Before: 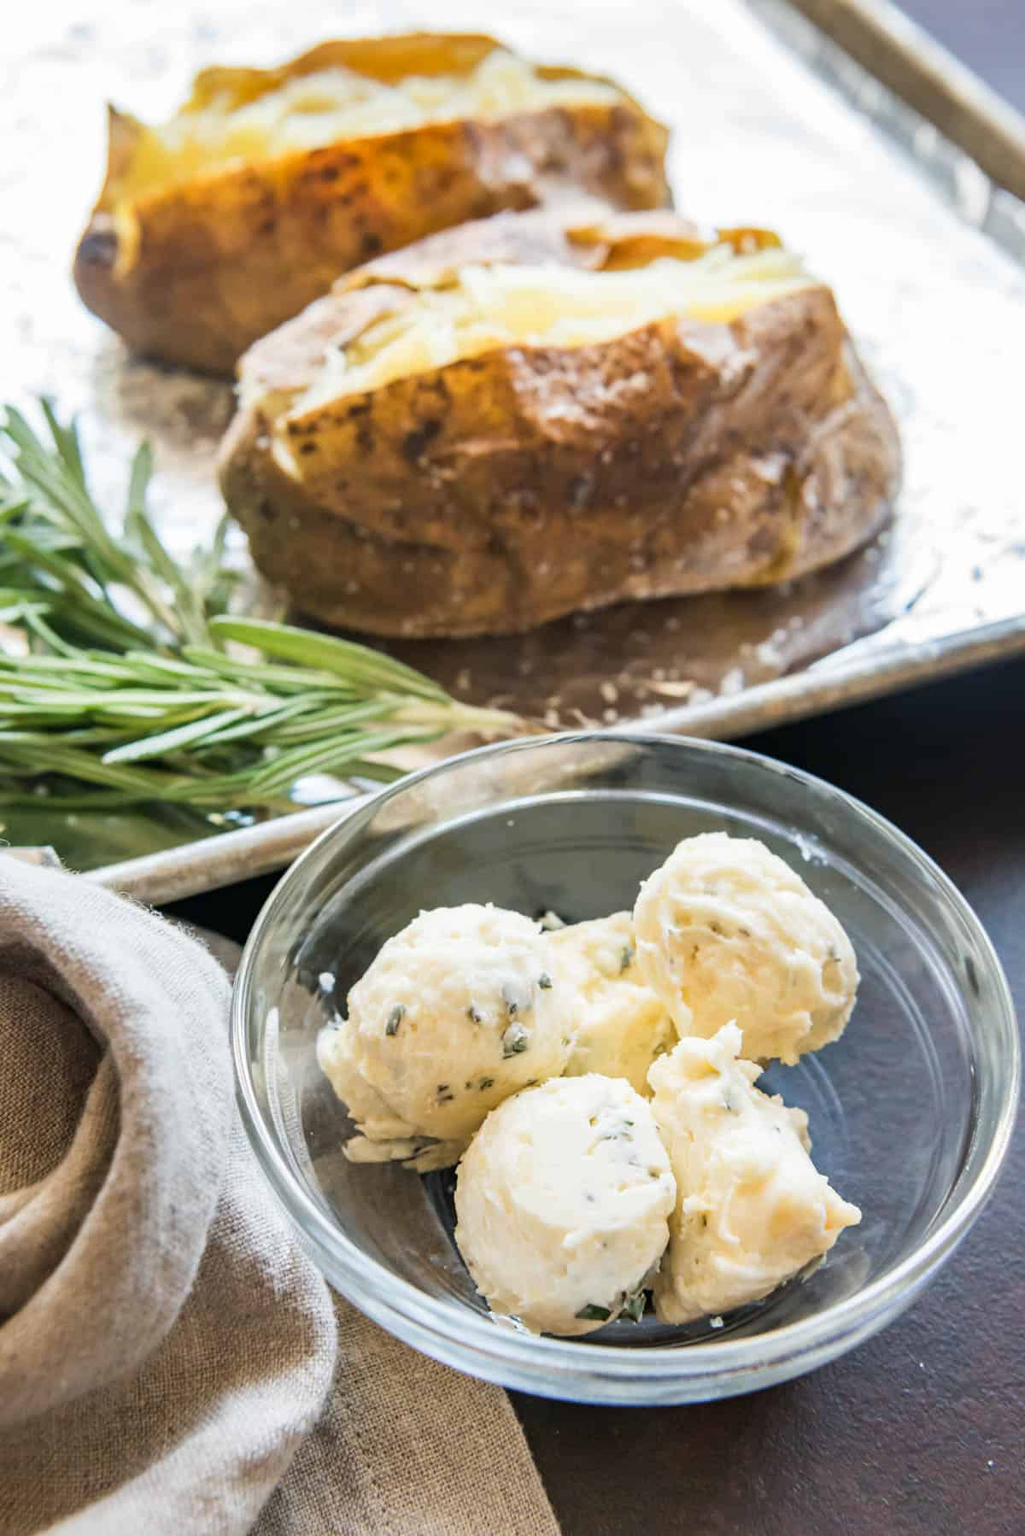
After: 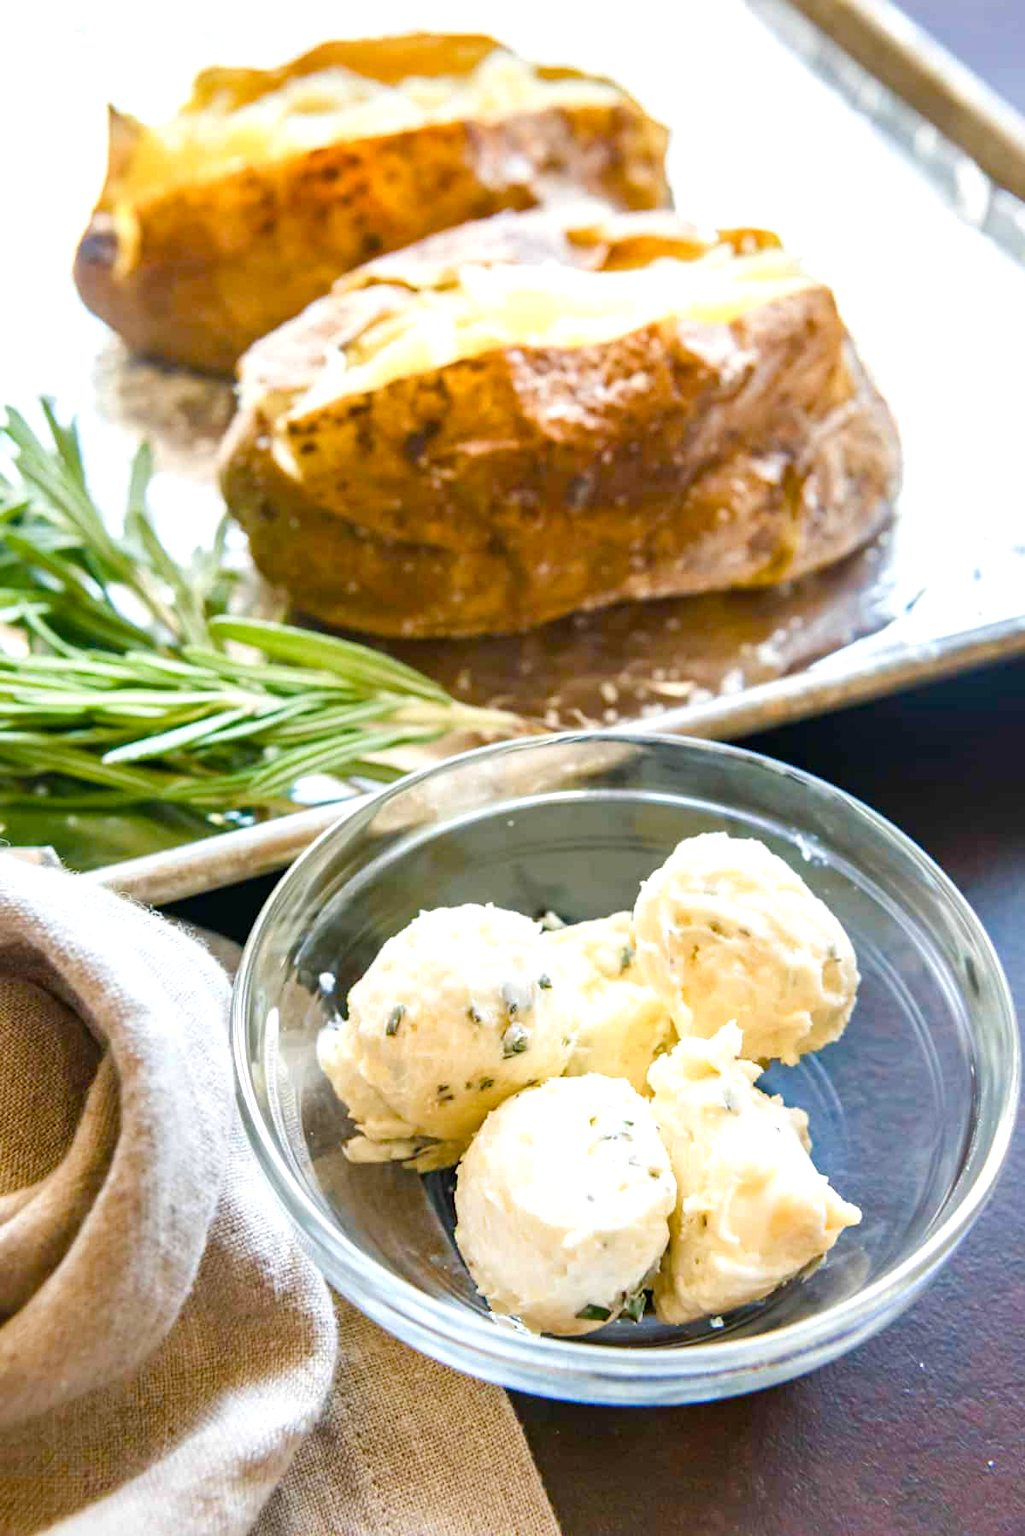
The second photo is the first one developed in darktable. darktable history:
color balance rgb: perceptual saturation grading › global saturation 20%, perceptual saturation grading › highlights -50.43%, perceptual saturation grading › shadows 30.446%, perceptual brilliance grading › global brilliance 9.518%, perceptual brilliance grading › shadows 14.724%, global vibrance 41.54%
